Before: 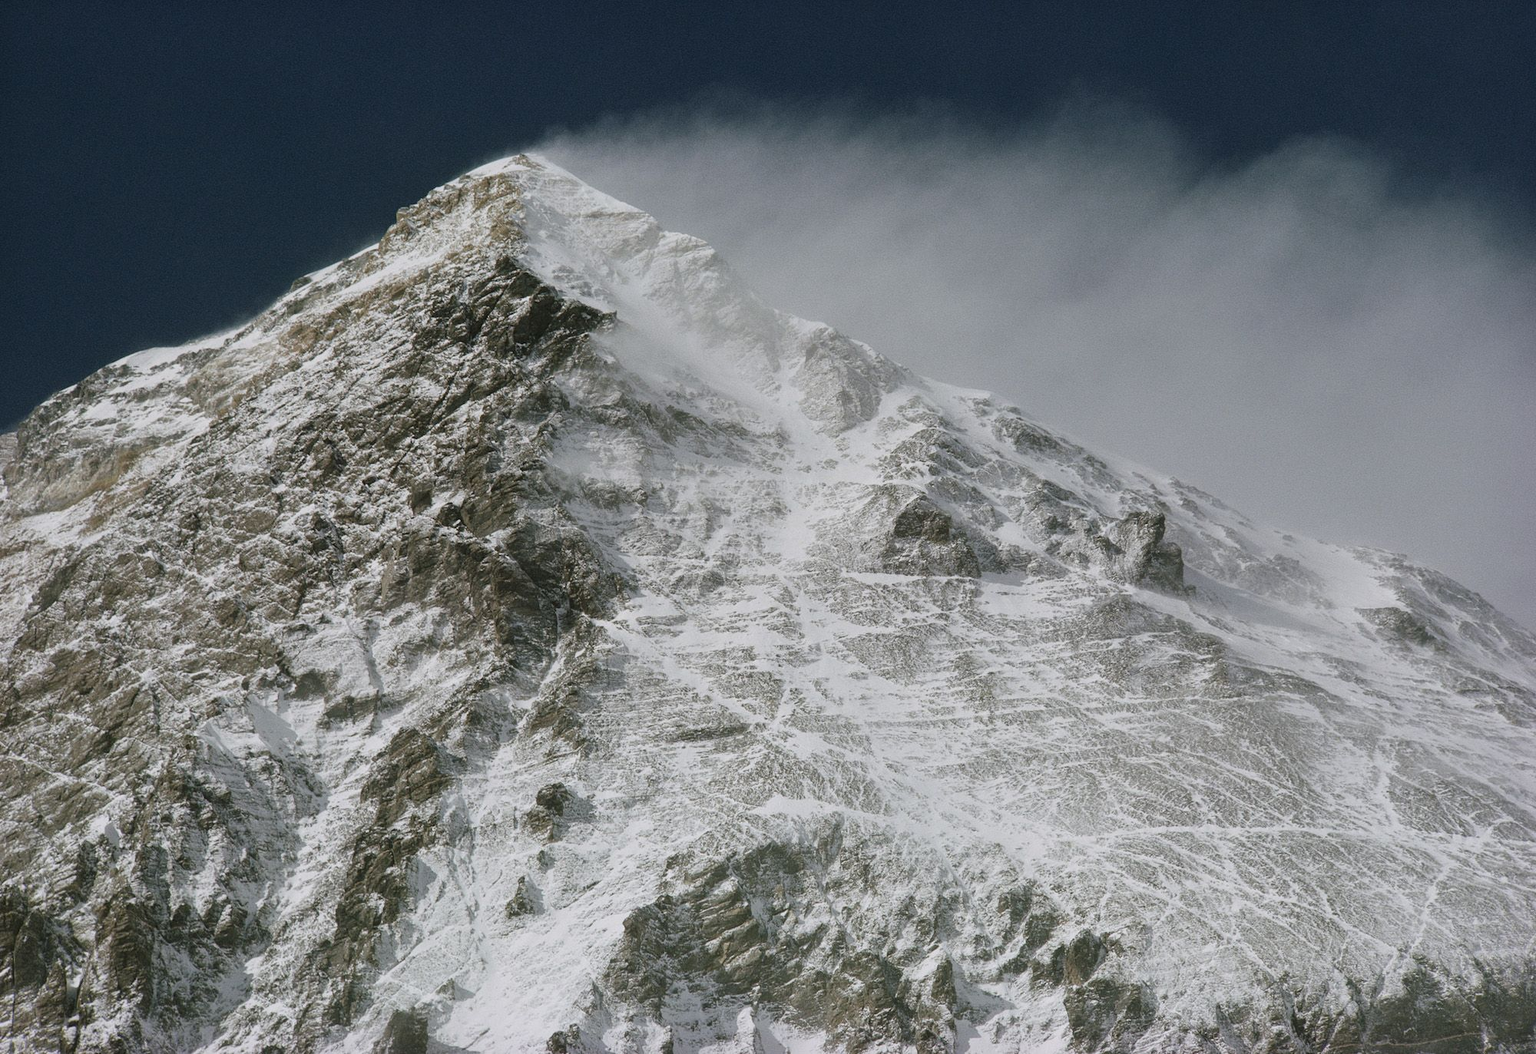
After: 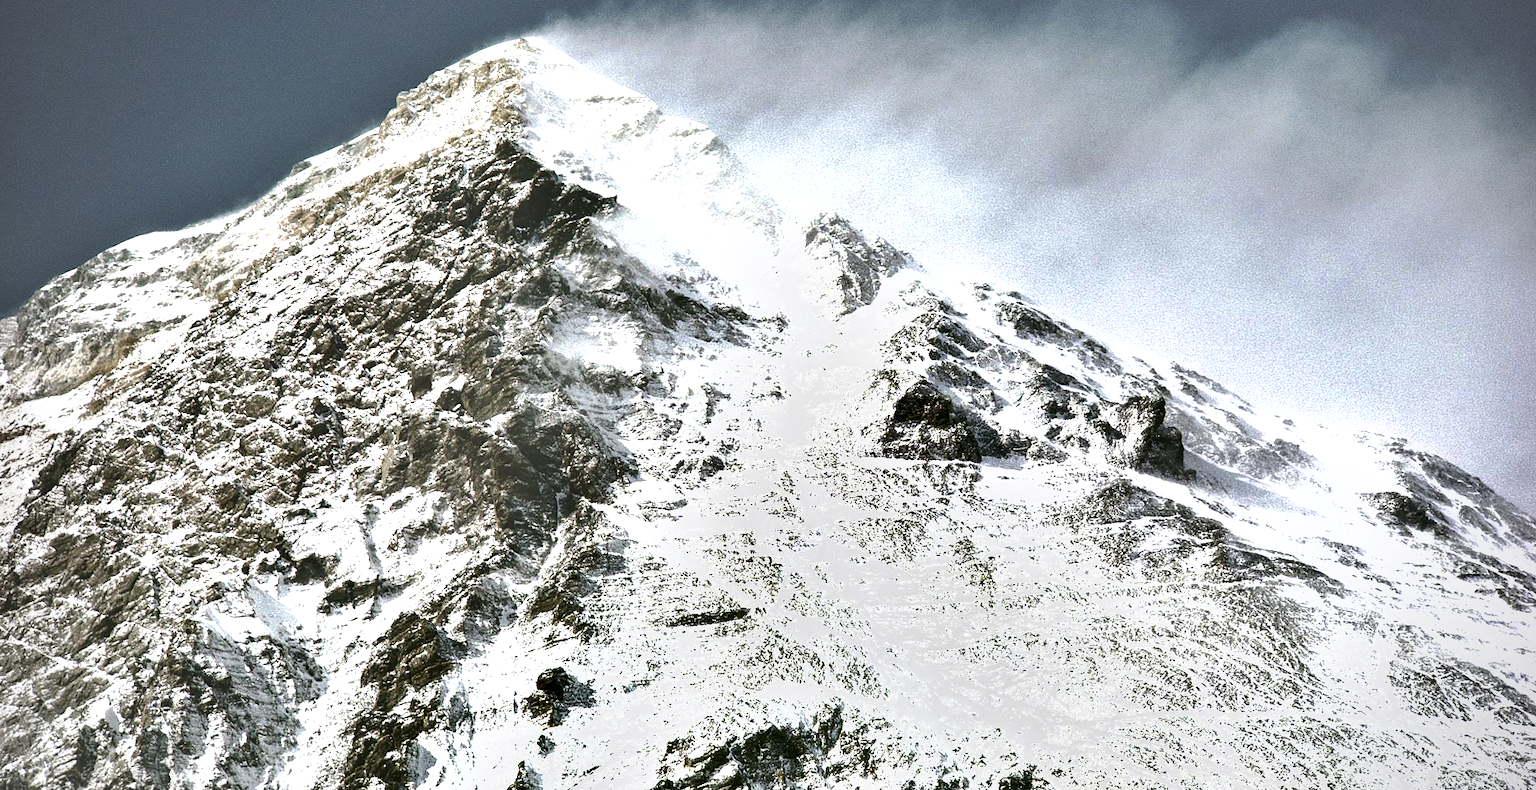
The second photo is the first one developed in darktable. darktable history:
tone equalizer: -8 EV -0.417 EV, -7 EV -0.389 EV, -6 EV -0.333 EV, -5 EV -0.222 EV, -3 EV 0.222 EV, -2 EV 0.333 EV, -1 EV 0.389 EV, +0 EV 0.417 EV, edges refinement/feathering 500, mask exposure compensation -1.57 EV, preserve details no
contrast brightness saturation: contrast -0.02, brightness -0.01, saturation 0.03
exposure: black level correction 0, exposure 1.3 EV, compensate highlight preservation false
vignetting: on, module defaults
tone curve: curves: ch0 [(0, 0) (0.003, 0.238) (0.011, 0.238) (0.025, 0.242) (0.044, 0.256) (0.069, 0.277) (0.1, 0.294) (0.136, 0.315) (0.177, 0.345) (0.224, 0.379) (0.277, 0.419) (0.335, 0.463) (0.399, 0.511) (0.468, 0.566) (0.543, 0.627) (0.623, 0.687) (0.709, 0.75) (0.801, 0.824) (0.898, 0.89) (1, 1)], preserve colors none
crop: top 11.038%, bottom 13.962%
shadows and highlights: shadows 30.63, highlights -63.22, shadows color adjustment 98%, highlights color adjustment 58.61%, soften with gaussian
